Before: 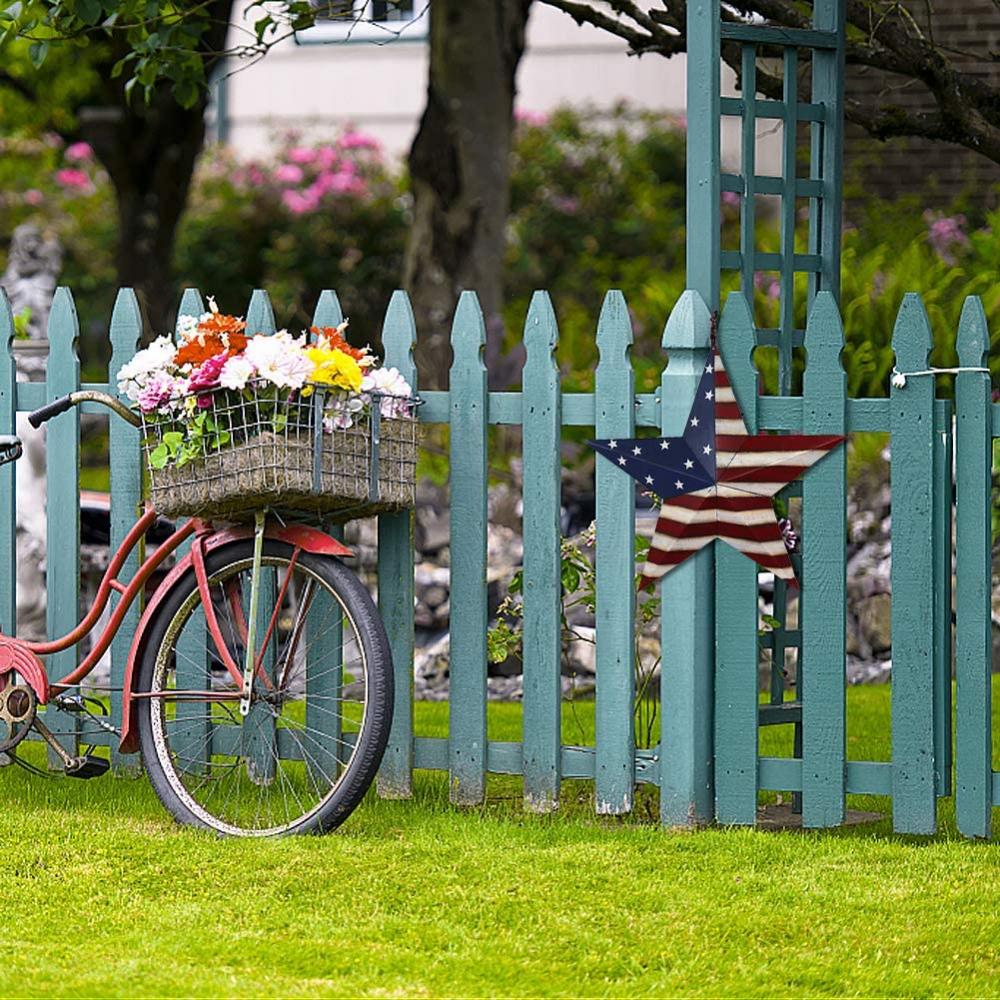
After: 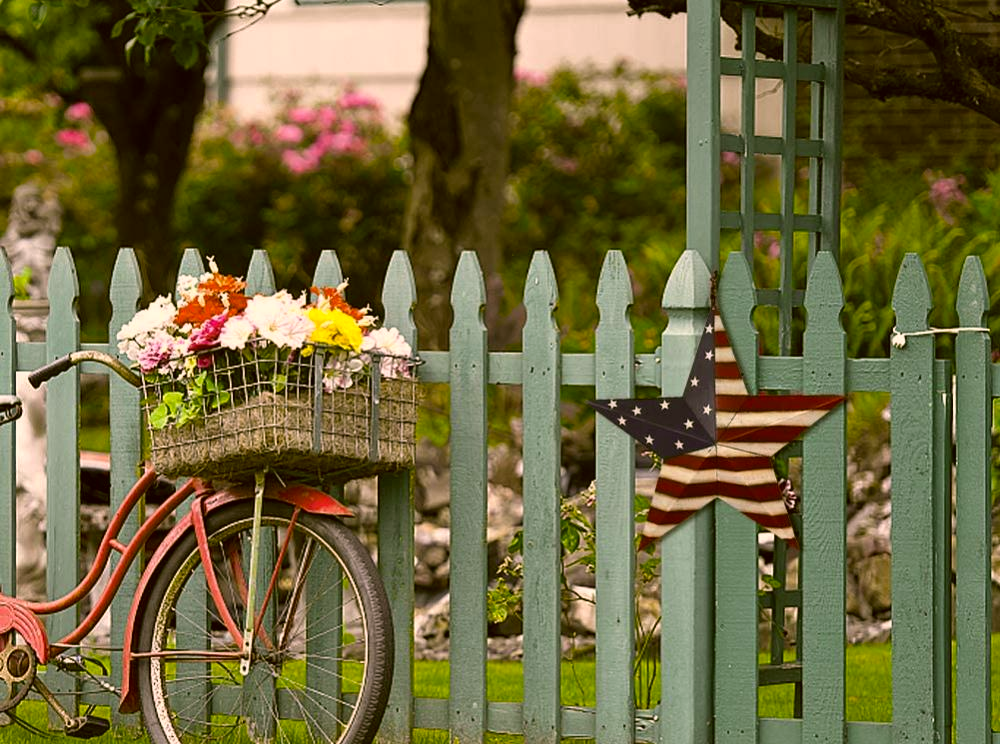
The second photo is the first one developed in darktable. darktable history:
color correction: highlights a* 8.56, highlights b* 15.46, shadows a* -0.558, shadows b* 26.49
crop: top 4.094%, bottom 21.482%
